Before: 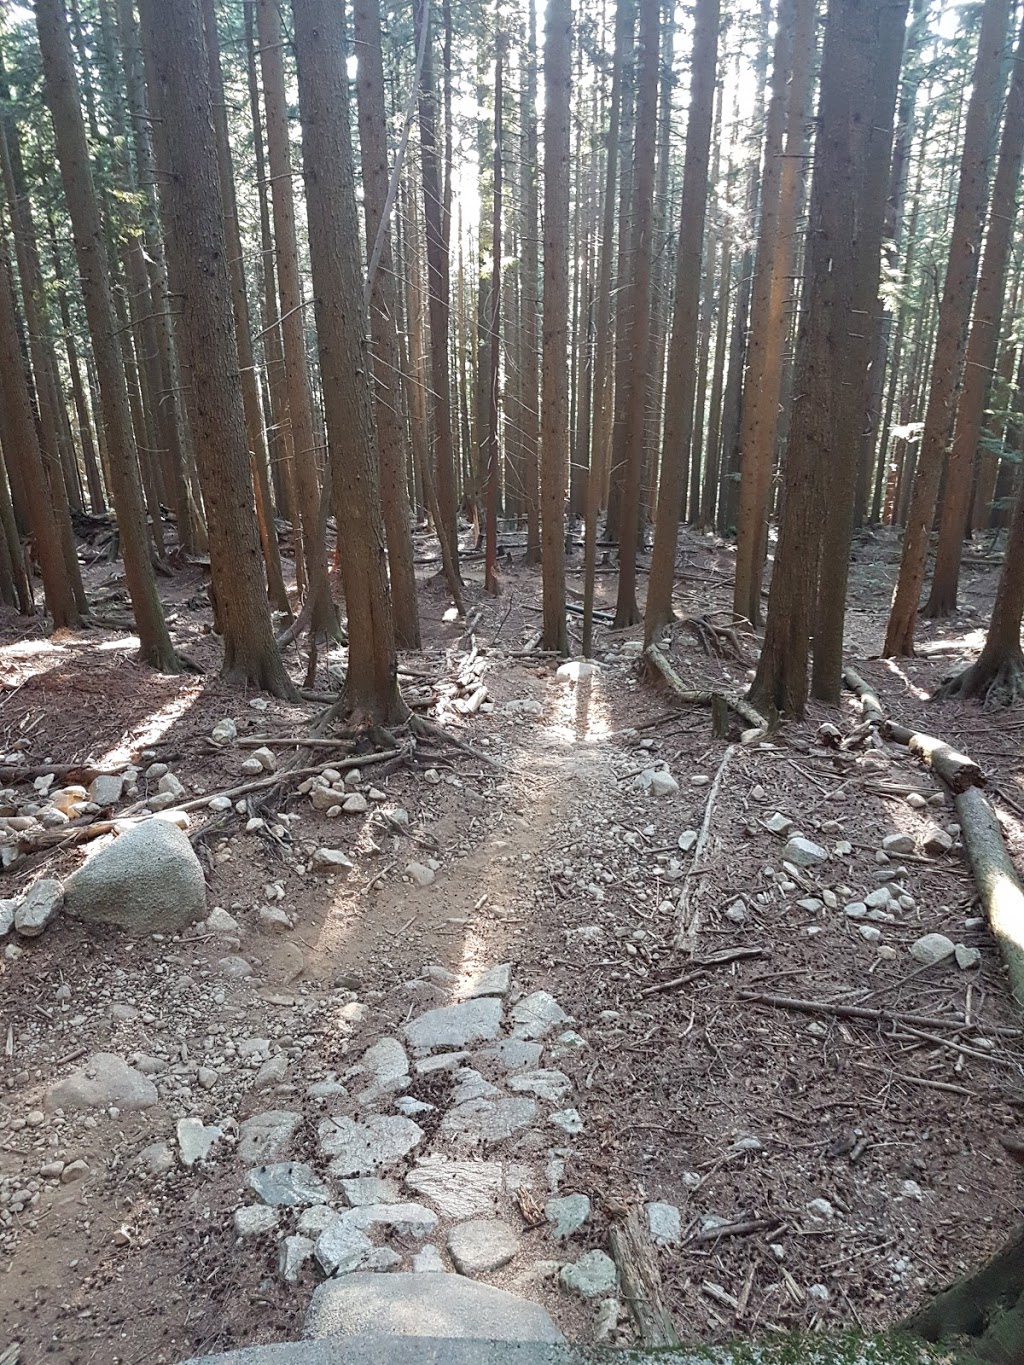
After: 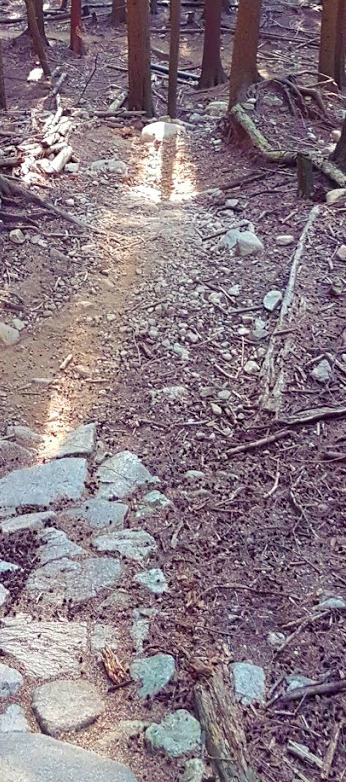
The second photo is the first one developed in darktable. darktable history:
crop: left 40.592%, top 39.566%, right 25.577%, bottom 3.112%
color balance rgb: shadows lift › luminance -21.574%, shadows lift › chroma 9.248%, shadows lift › hue 284.69°, power › hue 61.81°, perceptual saturation grading › global saturation 99.099%
color correction: highlights a* -0.191, highlights b* -0.107
